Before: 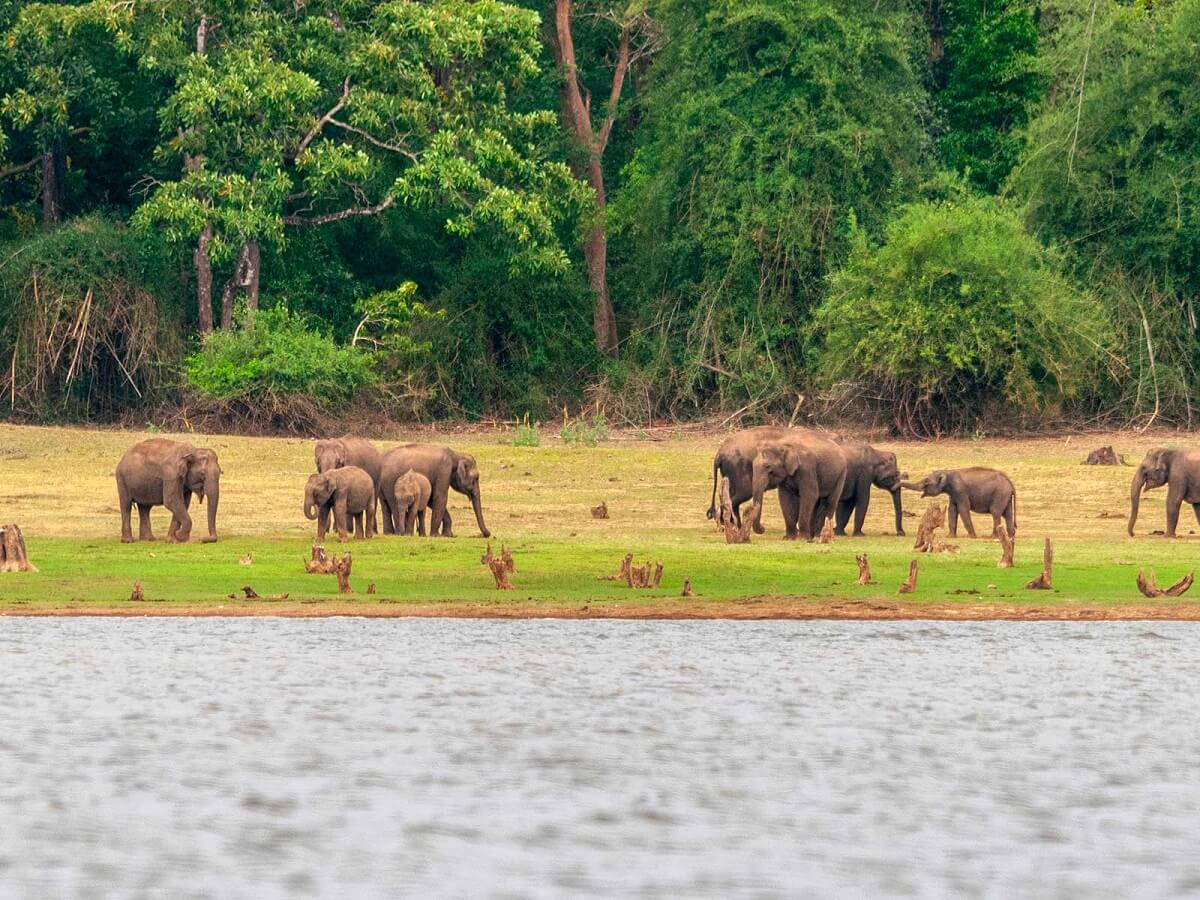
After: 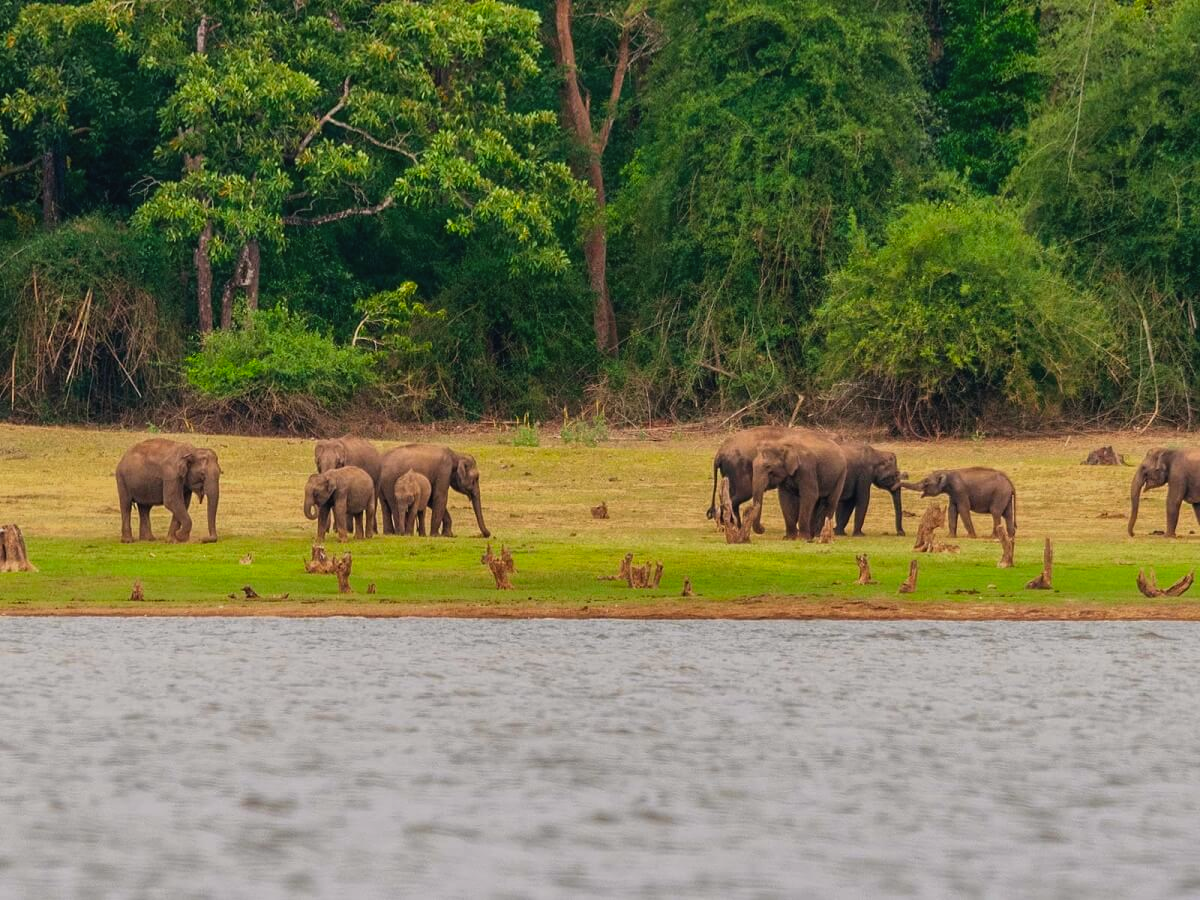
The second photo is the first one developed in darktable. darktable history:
exposure: exposure -0.582 EV, compensate highlight preservation false
color balance rgb: shadows lift › chroma 2%, shadows lift › hue 50°, power › hue 60°, highlights gain › chroma 1%, highlights gain › hue 60°, global offset › luminance 0.25%, global vibrance 30%
